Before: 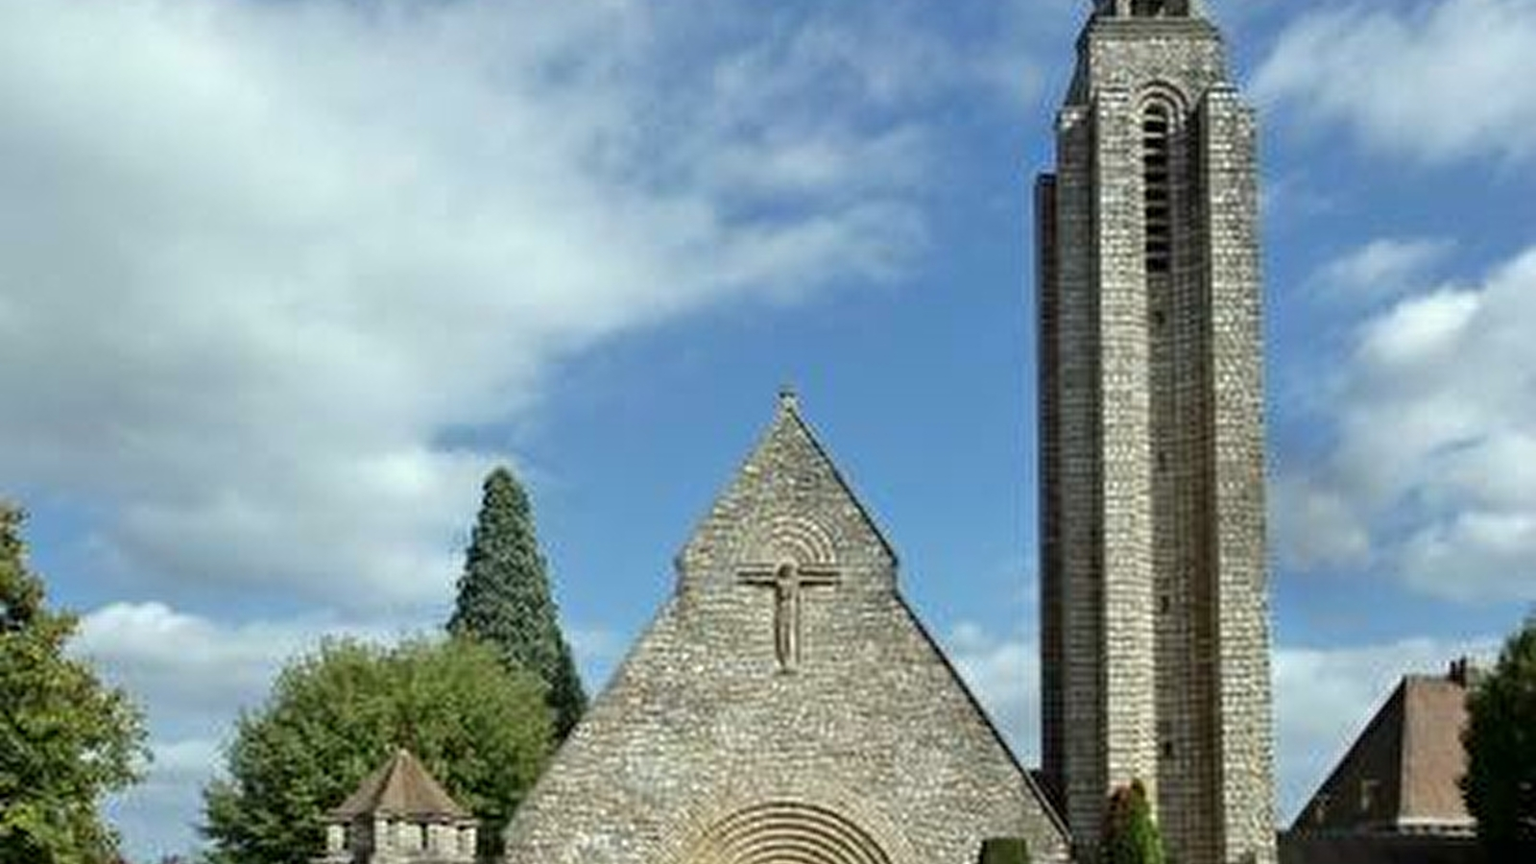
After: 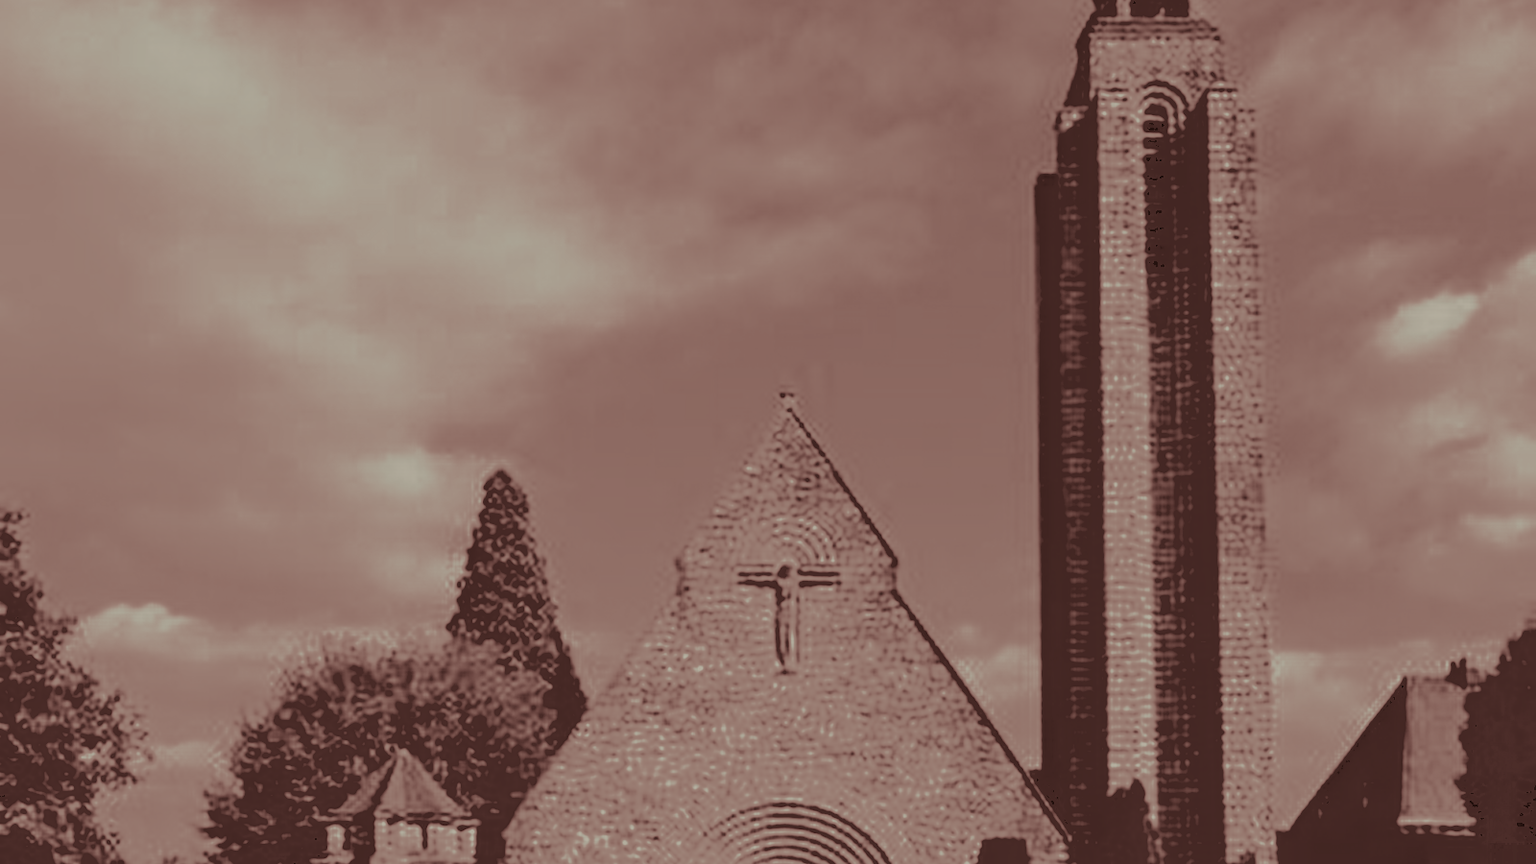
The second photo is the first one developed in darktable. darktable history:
base curve: curves: ch0 [(0.065, 0.026) (0.236, 0.358) (0.53, 0.546) (0.777, 0.841) (0.924, 0.992)], preserve colors average RGB
colorize: hue 41.44°, saturation 22%, source mix 60%, lightness 10.61%
split-toning: on, module defaults
